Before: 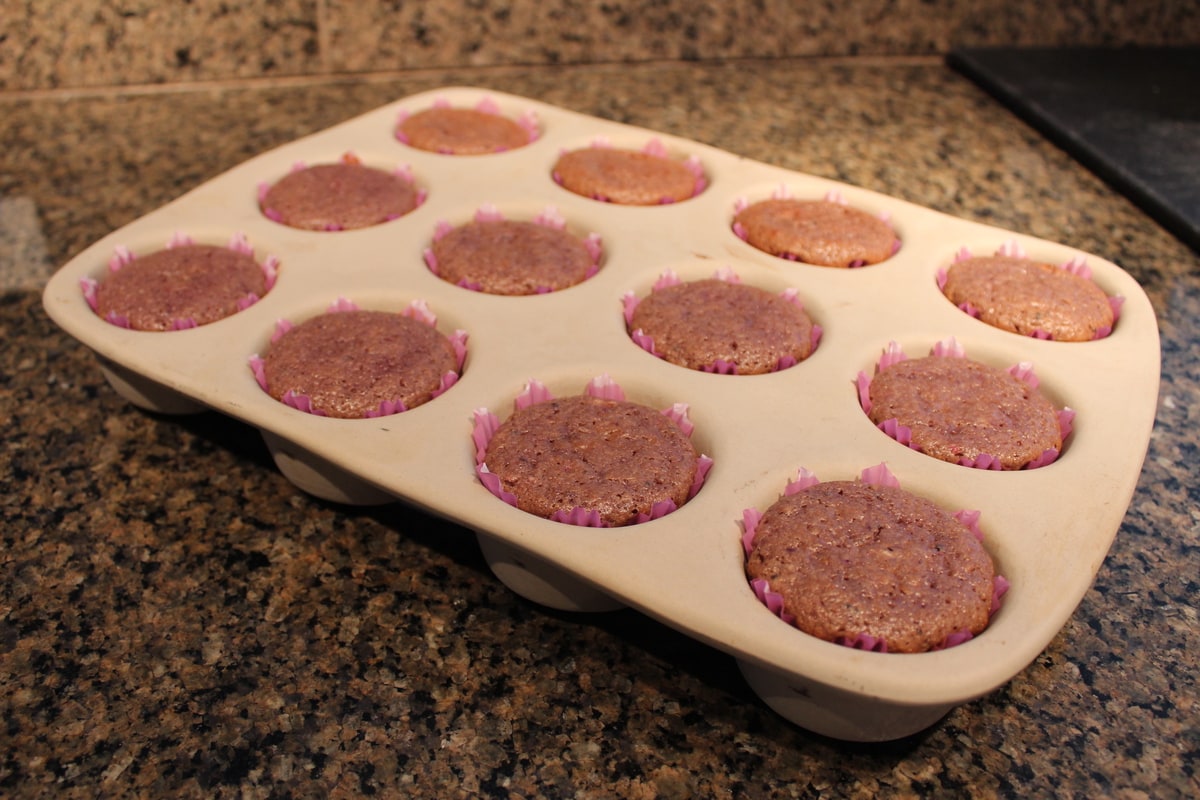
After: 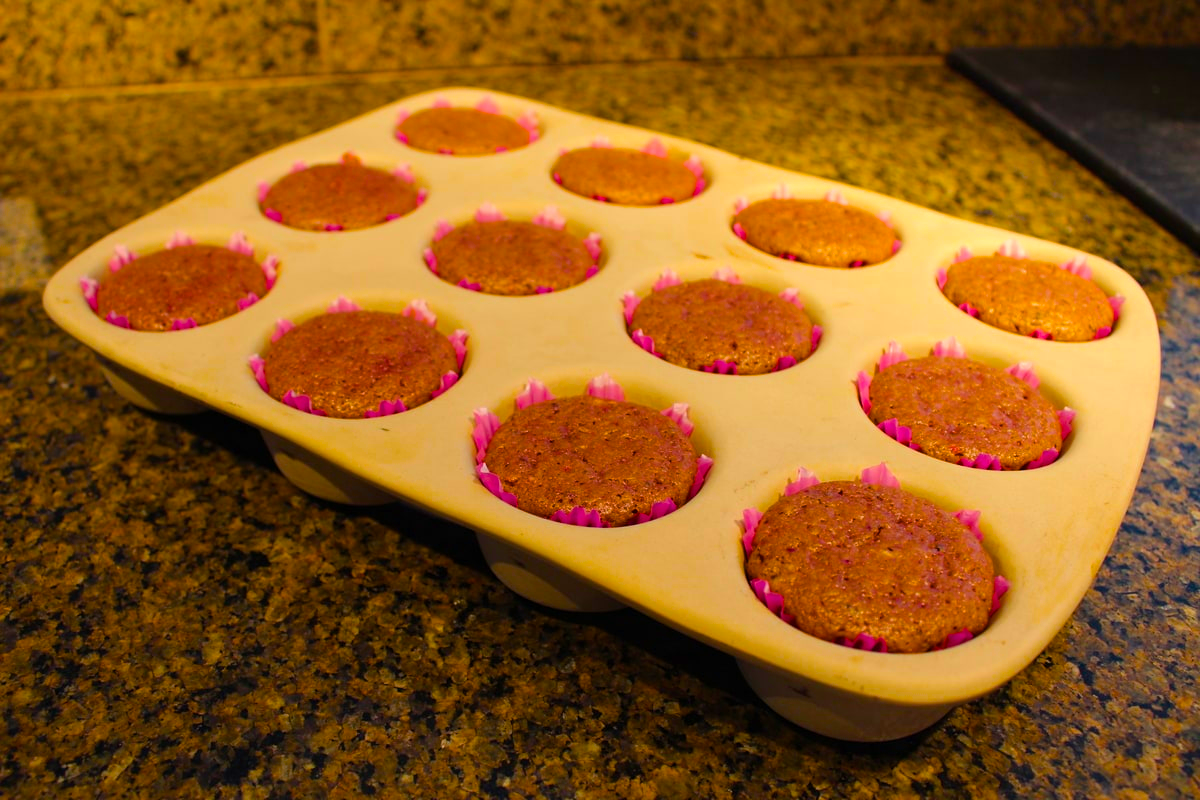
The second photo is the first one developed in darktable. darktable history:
exposure: exposure 0 EV, compensate highlight preservation false
color balance rgb: linear chroma grading › global chroma 42%, perceptual saturation grading › global saturation 42%, global vibrance 33%
color correction: highlights a* -4.73, highlights b* 5.06, saturation 0.97
